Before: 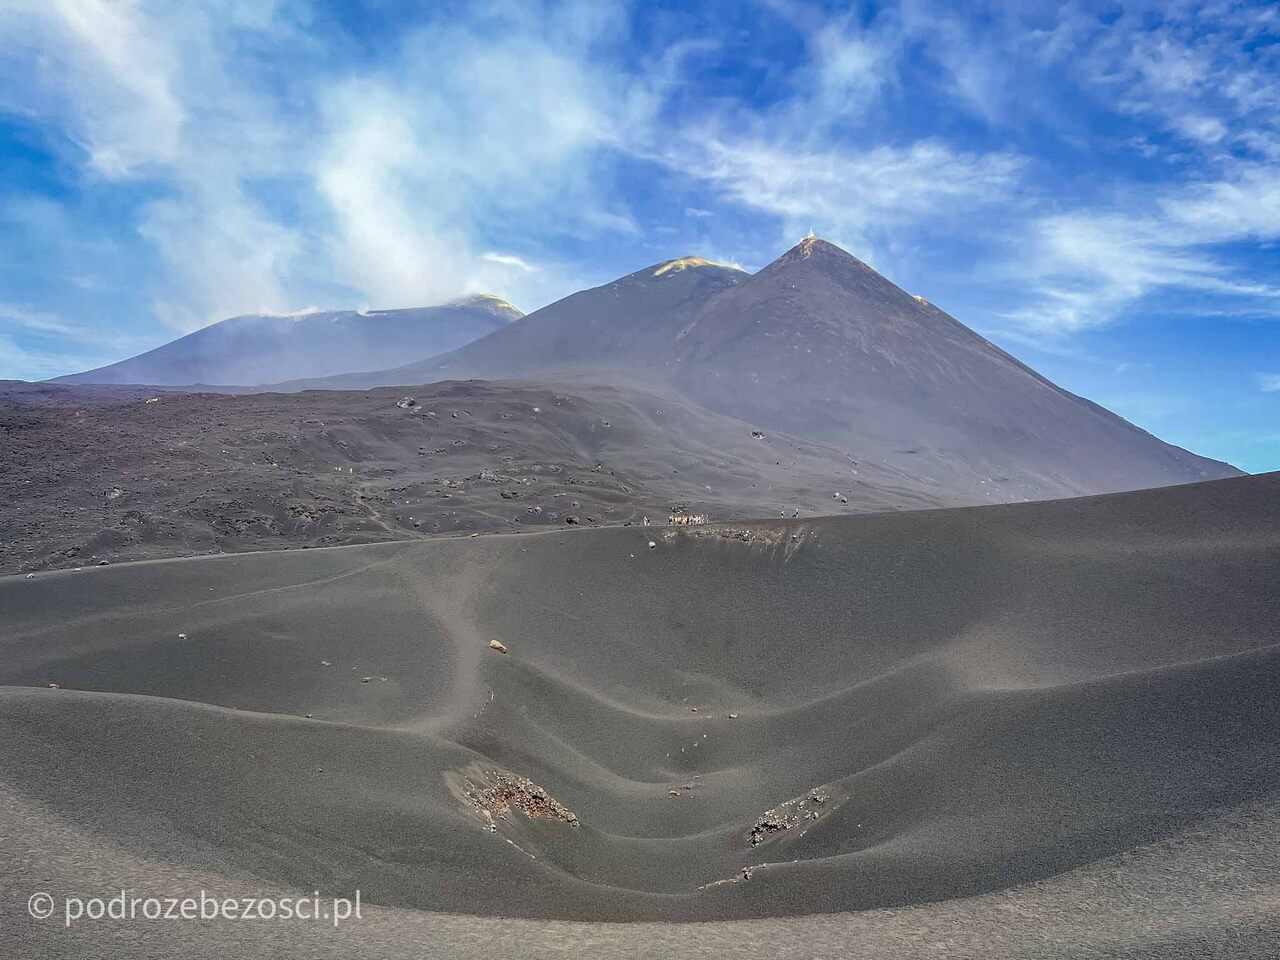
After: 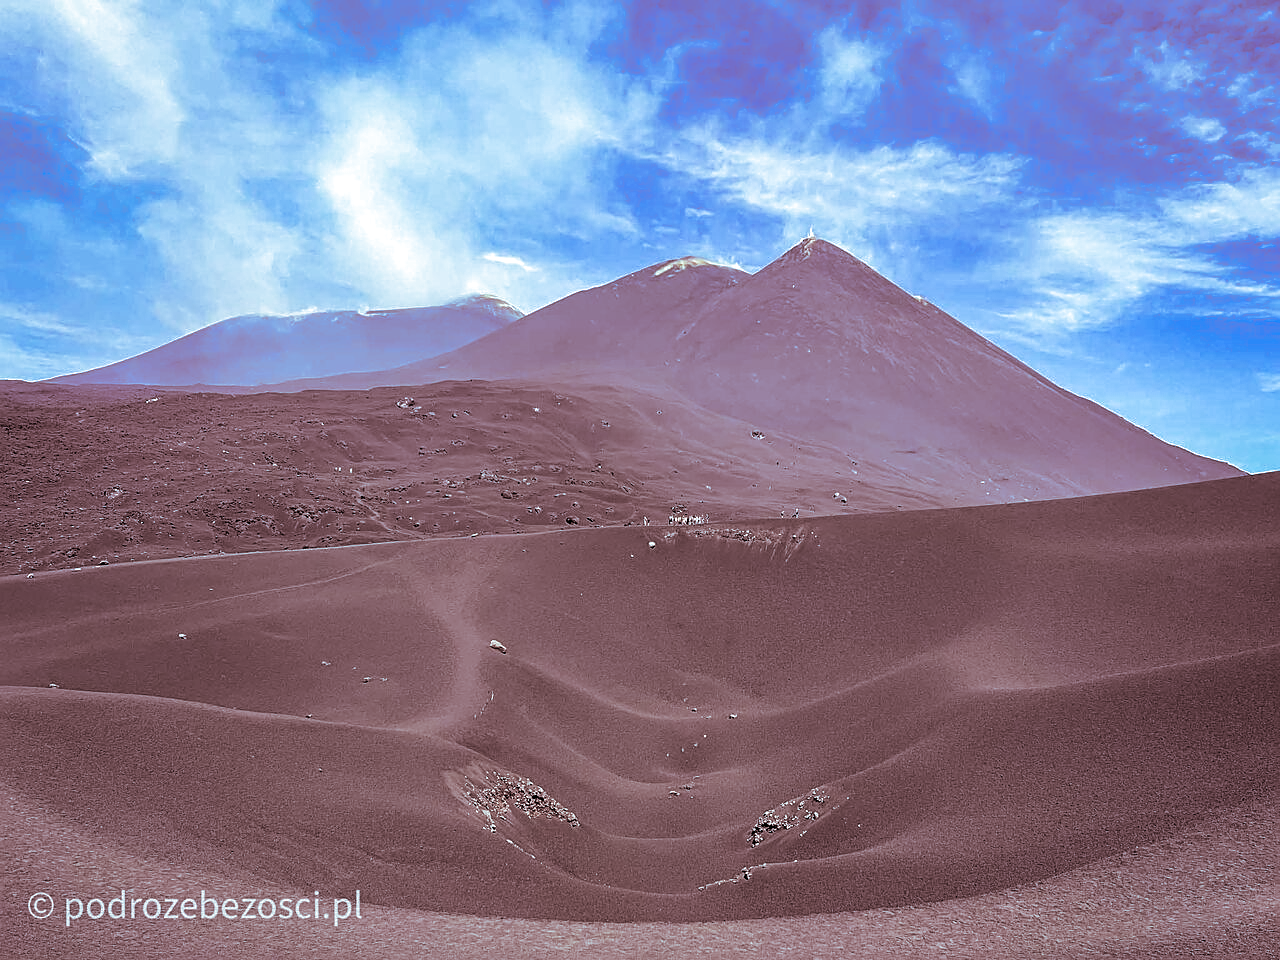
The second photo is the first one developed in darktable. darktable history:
color balance rgb: global vibrance 10%
split-toning: shadows › saturation 0.3, highlights › hue 180°, highlights › saturation 0.3, compress 0%
color calibration: illuminant as shot in camera, x 0.37, y 0.382, temperature 4313.32 K
sharpen: on, module defaults
